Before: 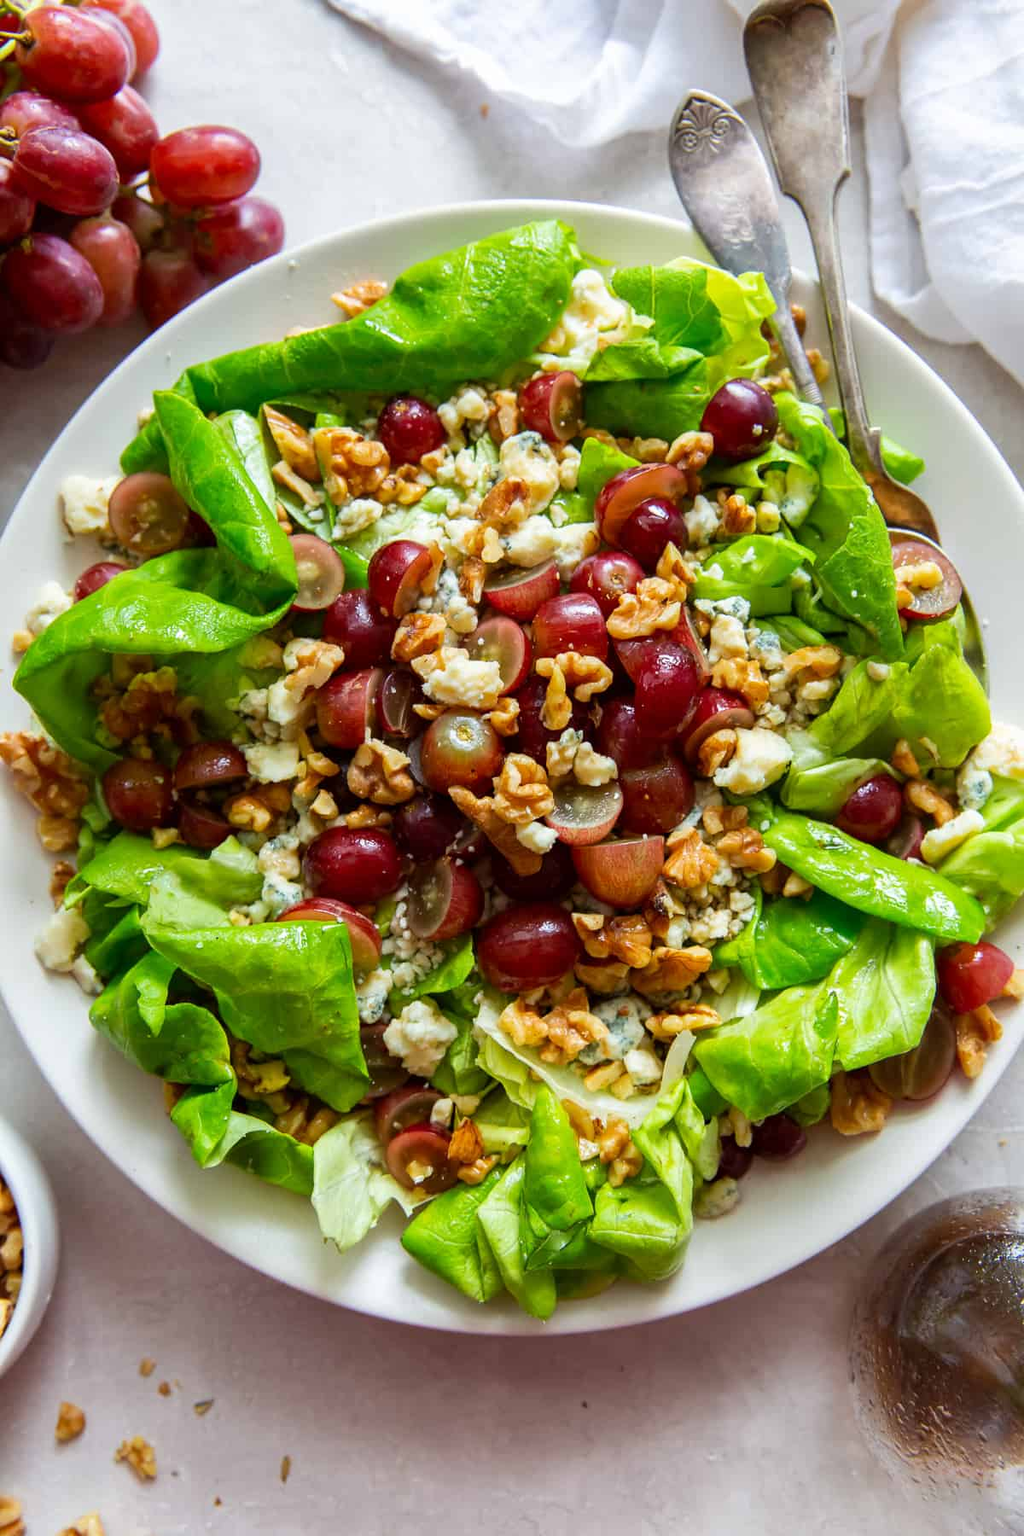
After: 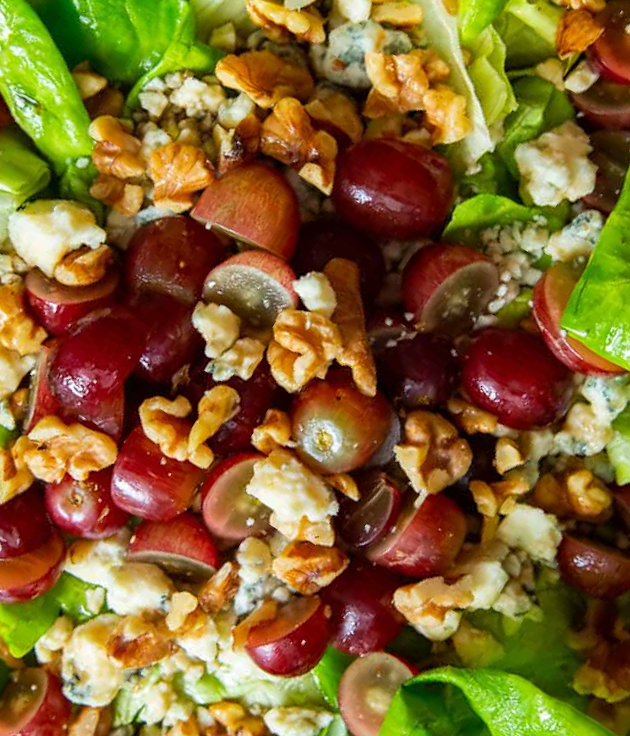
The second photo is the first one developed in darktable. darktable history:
crop and rotate: angle 147.97°, left 9.199%, top 15.588%, right 4.415%, bottom 17.176%
